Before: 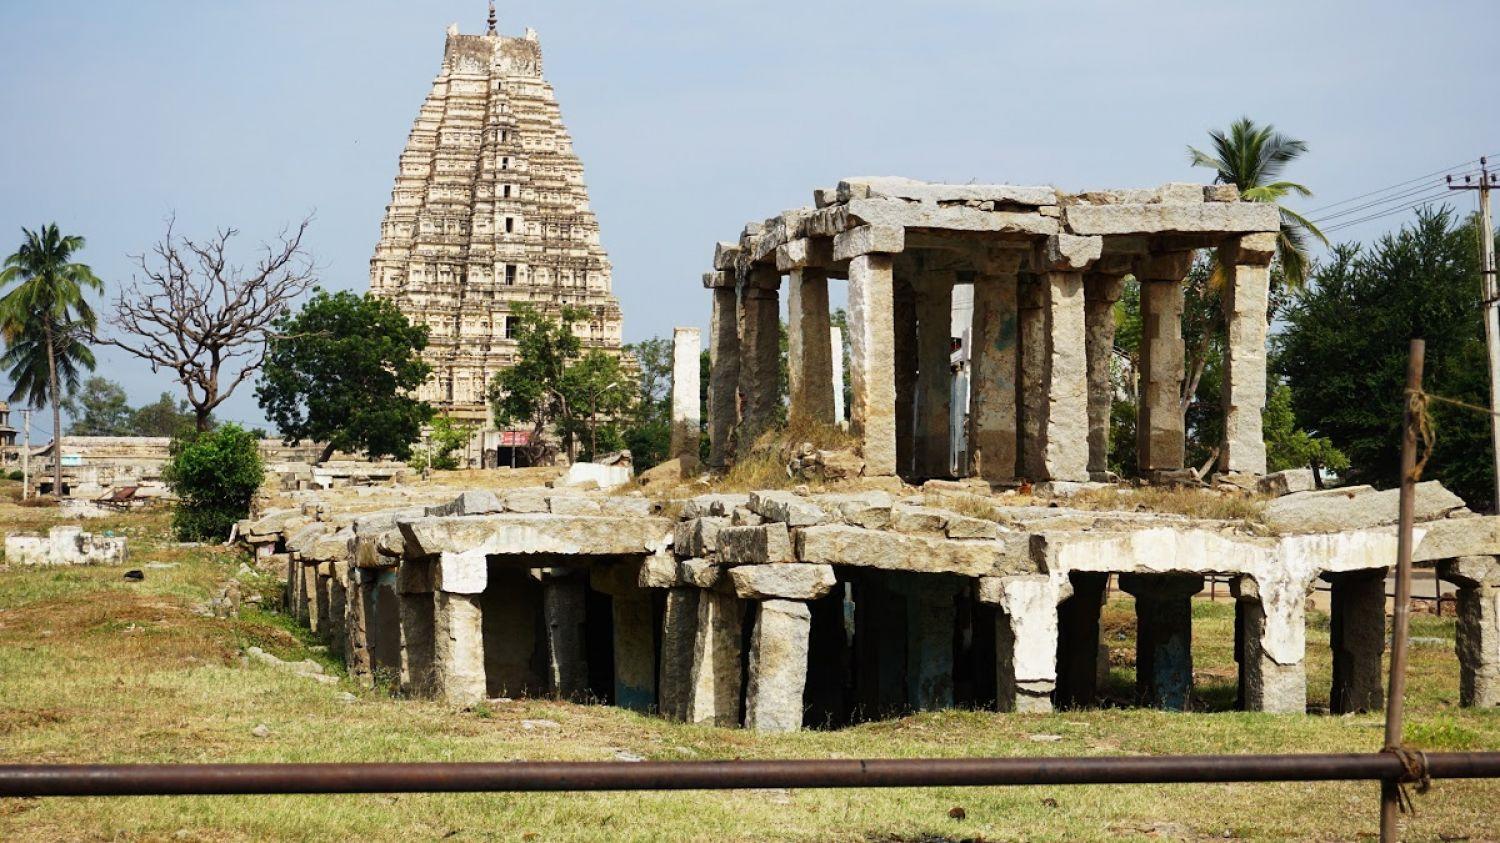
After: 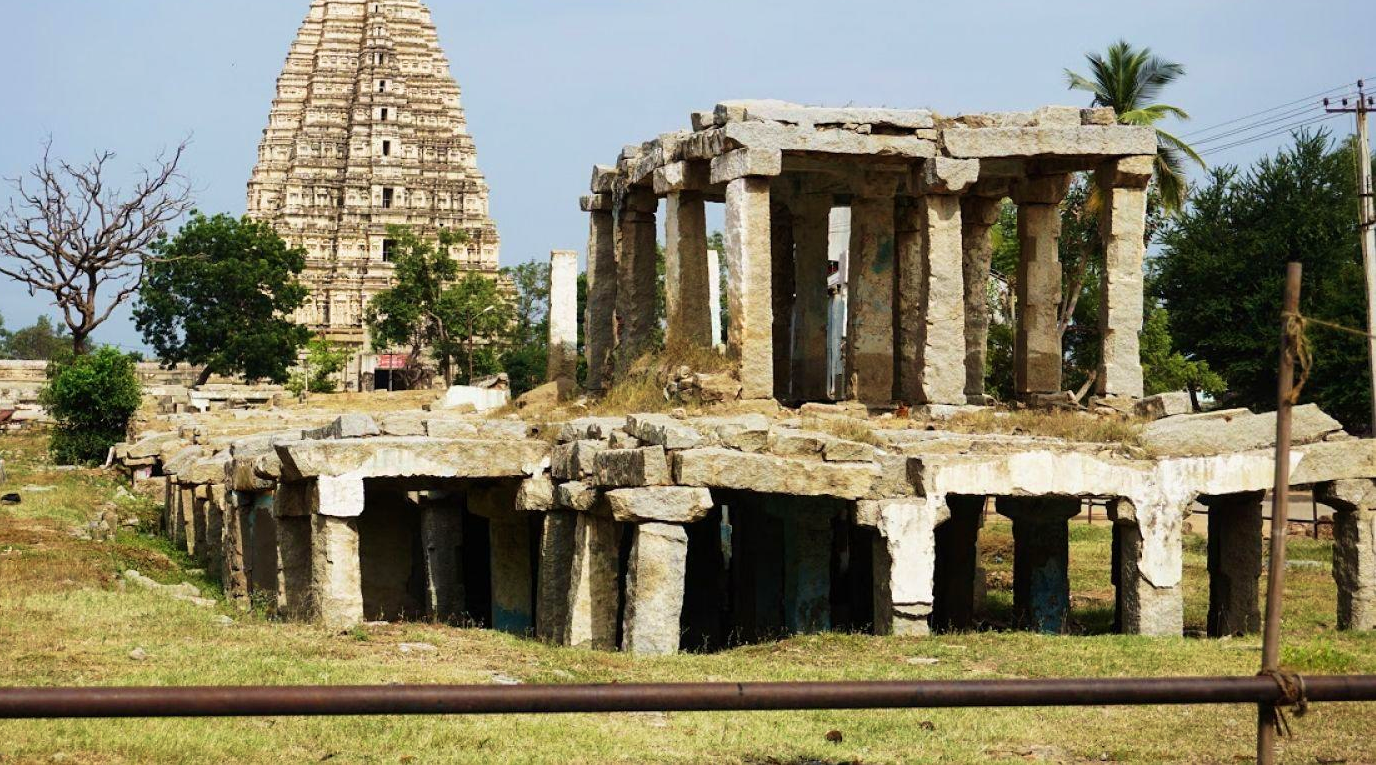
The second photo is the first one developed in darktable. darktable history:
velvia: strength 21.76%
crop and rotate: left 8.262%, top 9.226%
